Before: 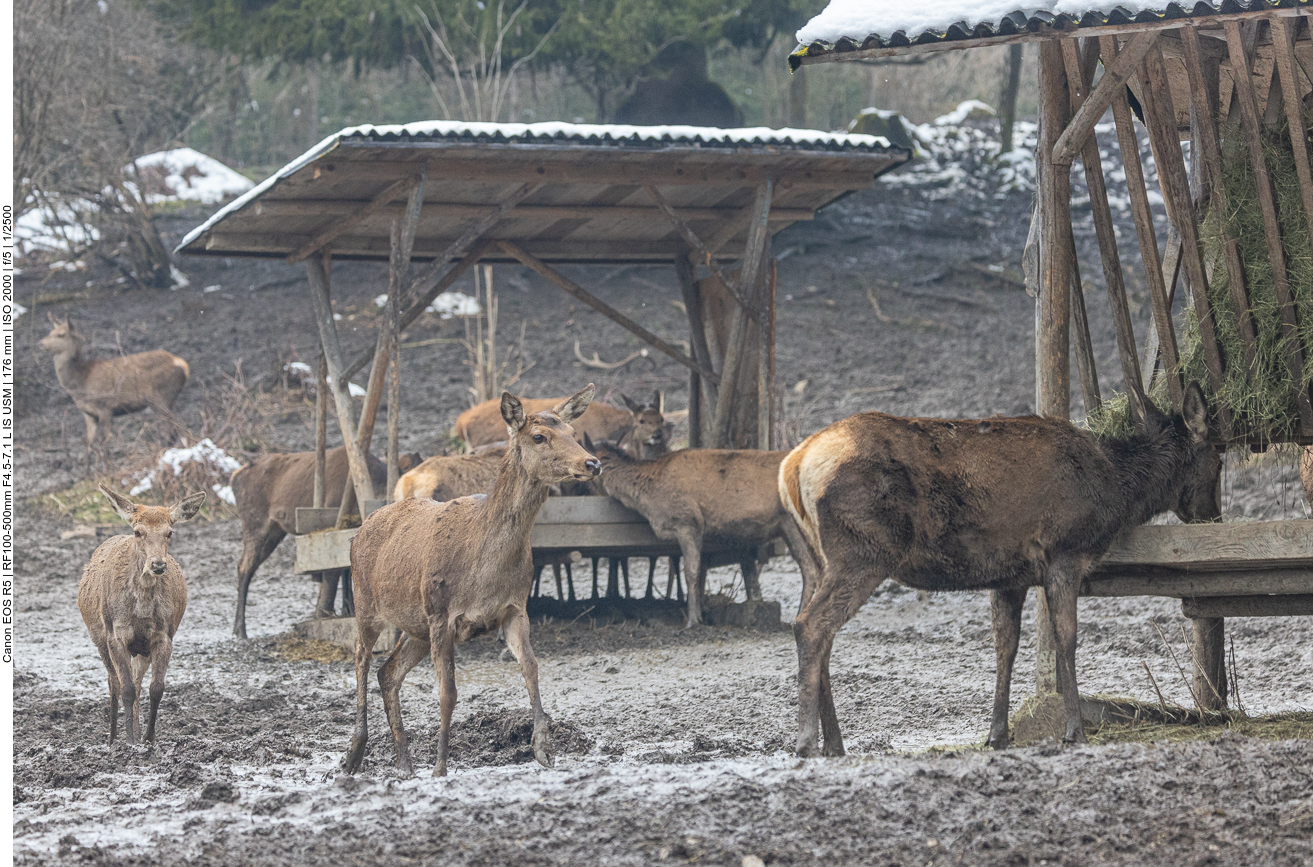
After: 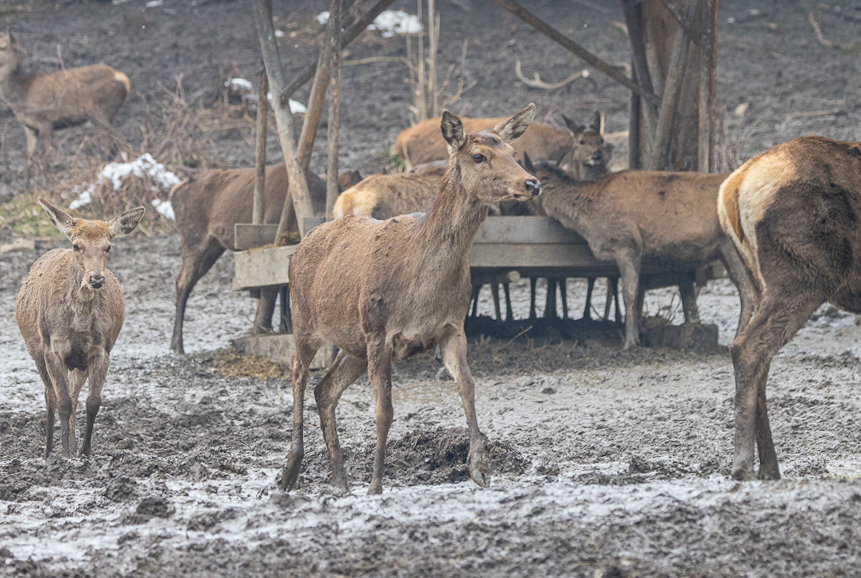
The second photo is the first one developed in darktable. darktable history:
crop and rotate: angle -0.789°, left 3.681%, top 31.871%, right 29.334%
